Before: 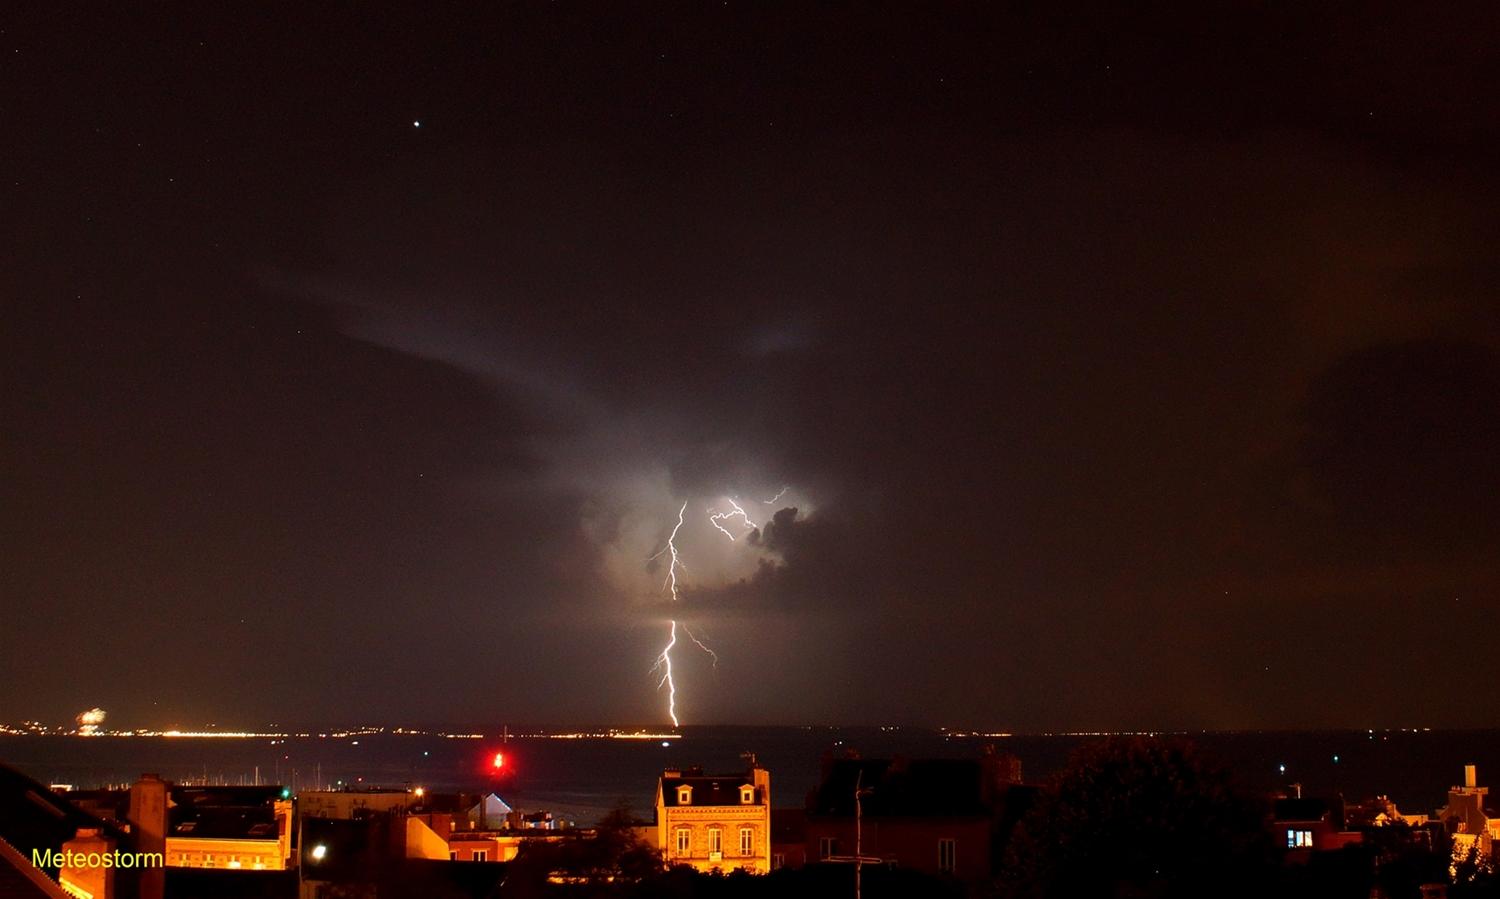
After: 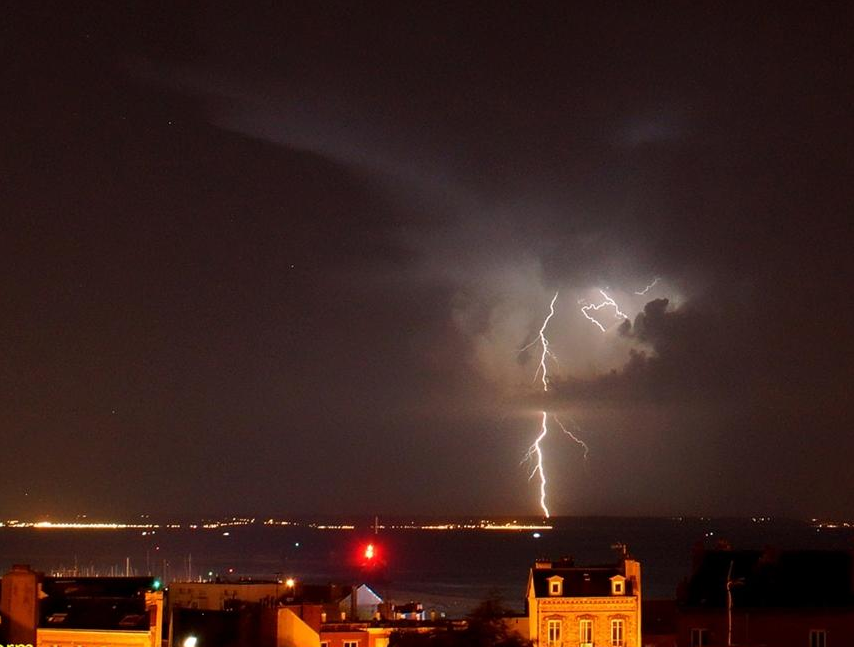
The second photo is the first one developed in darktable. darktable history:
crop: left 8.645%, top 23.359%, right 34.397%, bottom 4.652%
